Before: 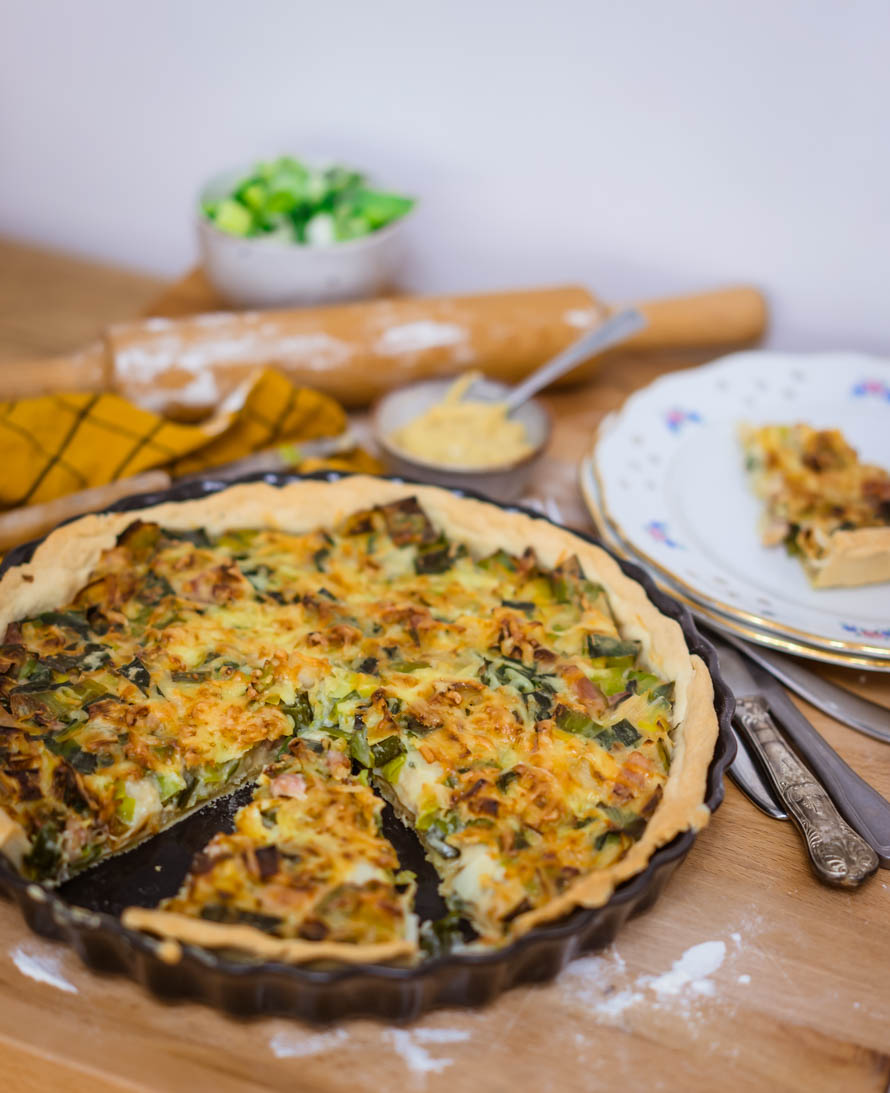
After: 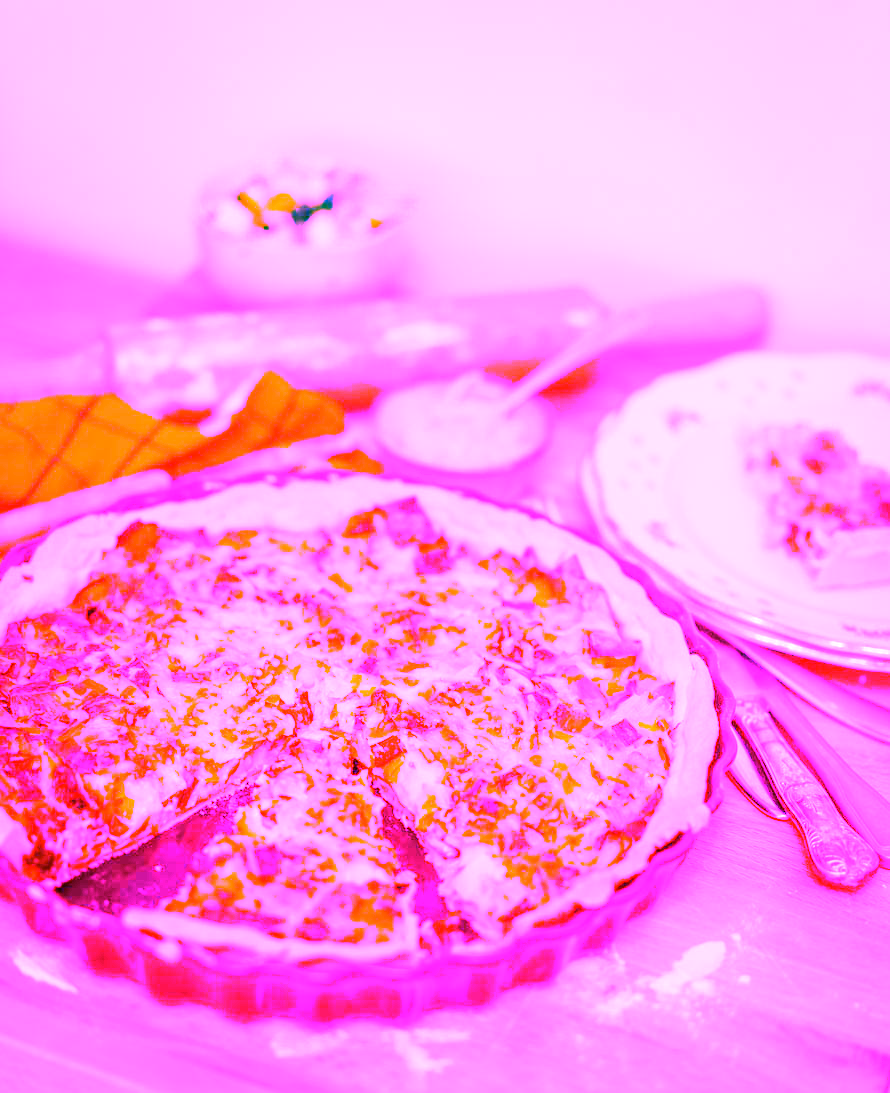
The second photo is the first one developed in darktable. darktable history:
white balance: red 8, blue 8
base curve: curves: ch0 [(0, 0) (0.989, 0.992)], preserve colors none
